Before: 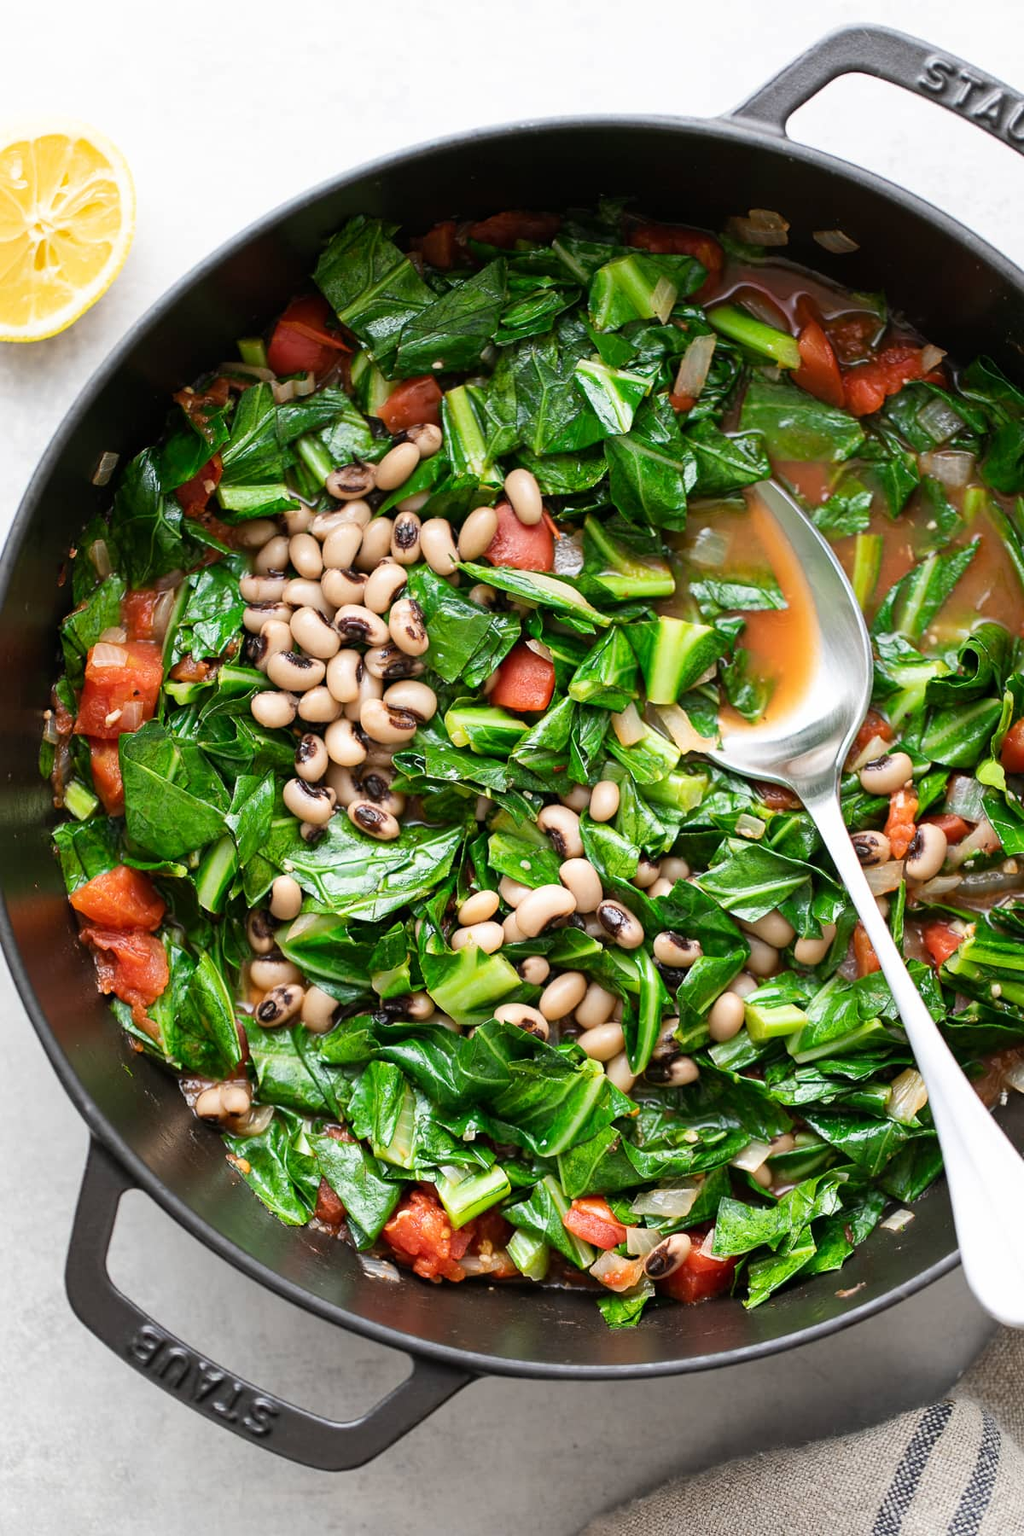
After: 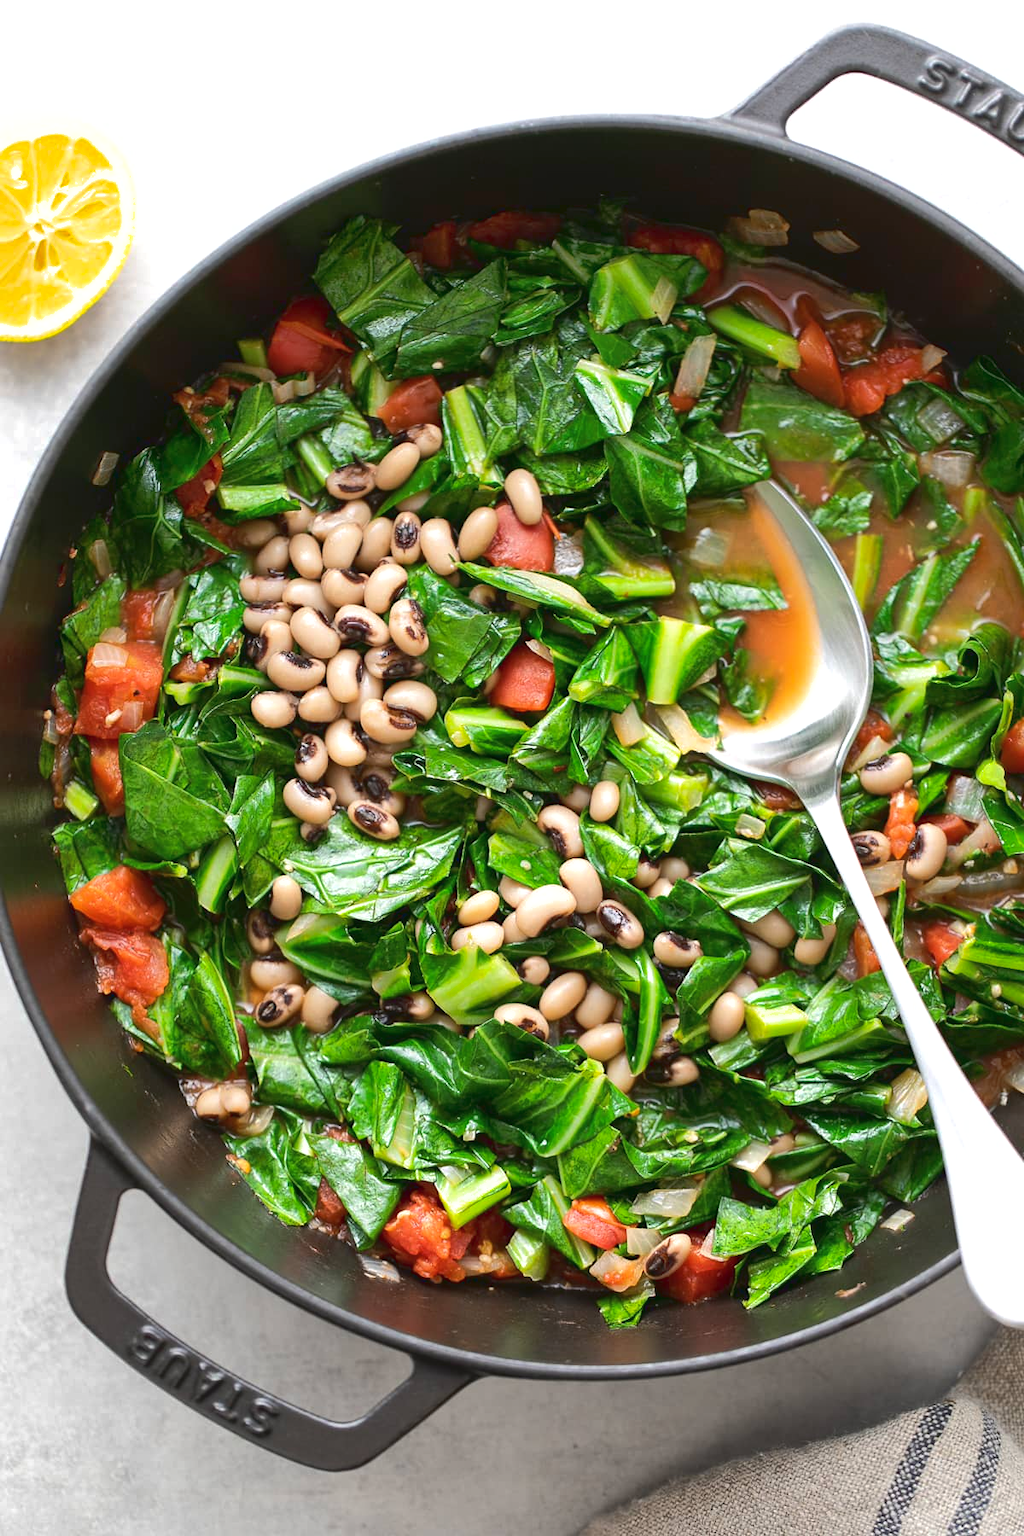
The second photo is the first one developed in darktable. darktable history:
shadows and highlights: on, module defaults
exposure: exposure 0.197 EV, compensate highlight preservation false
tone curve: curves: ch0 [(0, 0.032) (0.181, 0.156) (0.751, 0.762) (1, 1)], color space Lab, linked channels, preserve colors none
